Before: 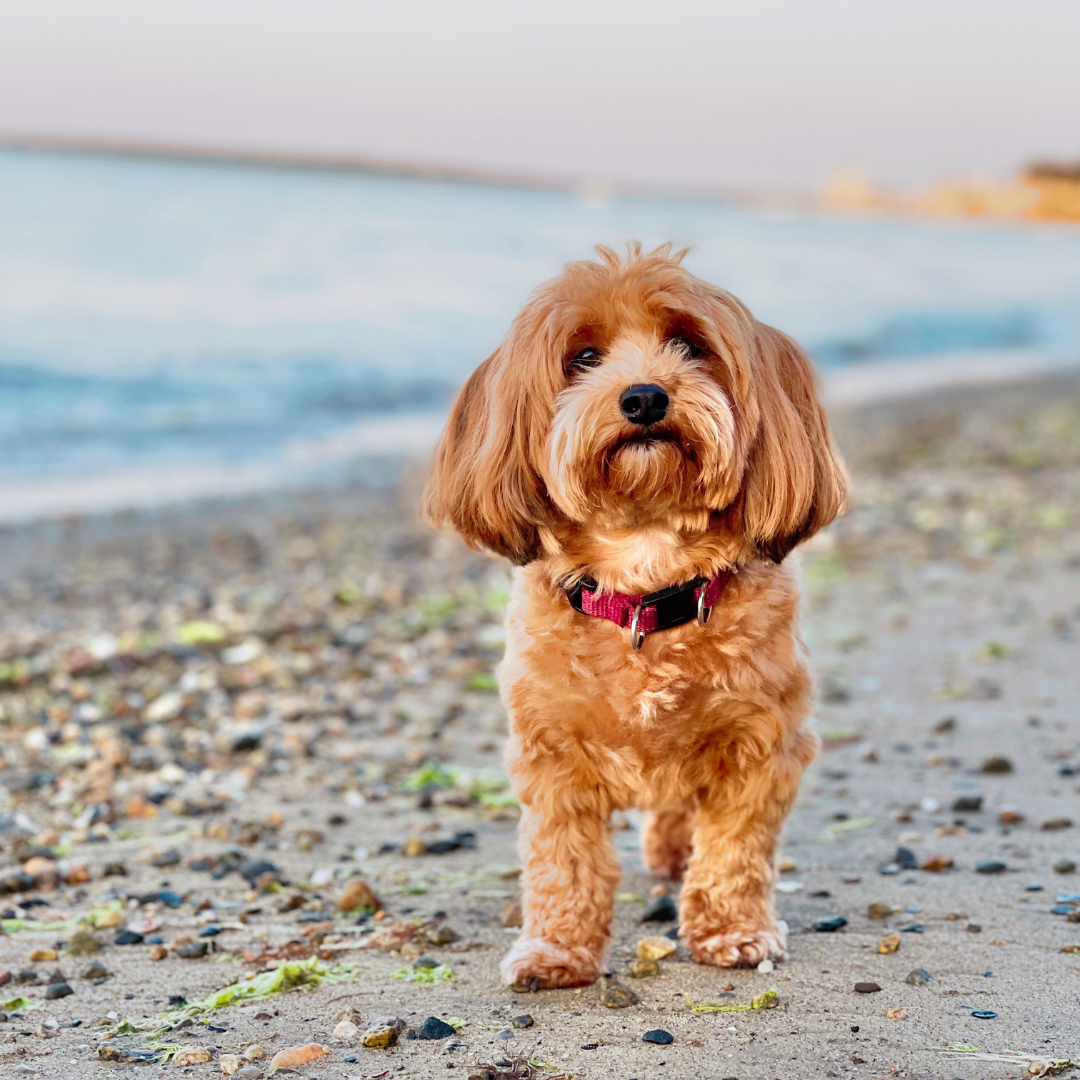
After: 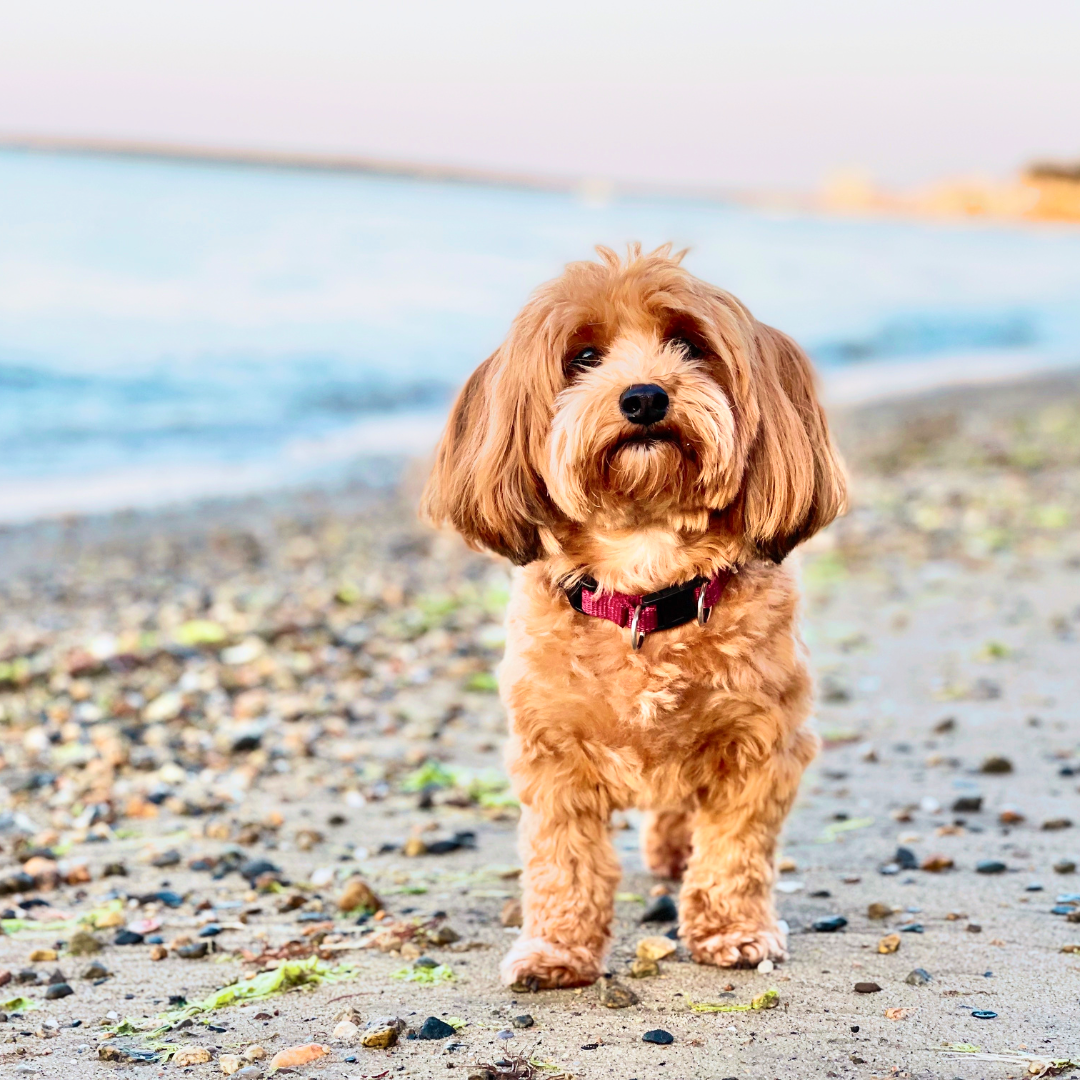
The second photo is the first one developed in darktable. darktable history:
velvia: strength 22.29%
shadows and highlights: radius 330.88, shadows 53.96, highlights -98.64, compress 94.28%, soften with gaussian
contrast brightness saturation: contrast 0.244, brightness 0.093
